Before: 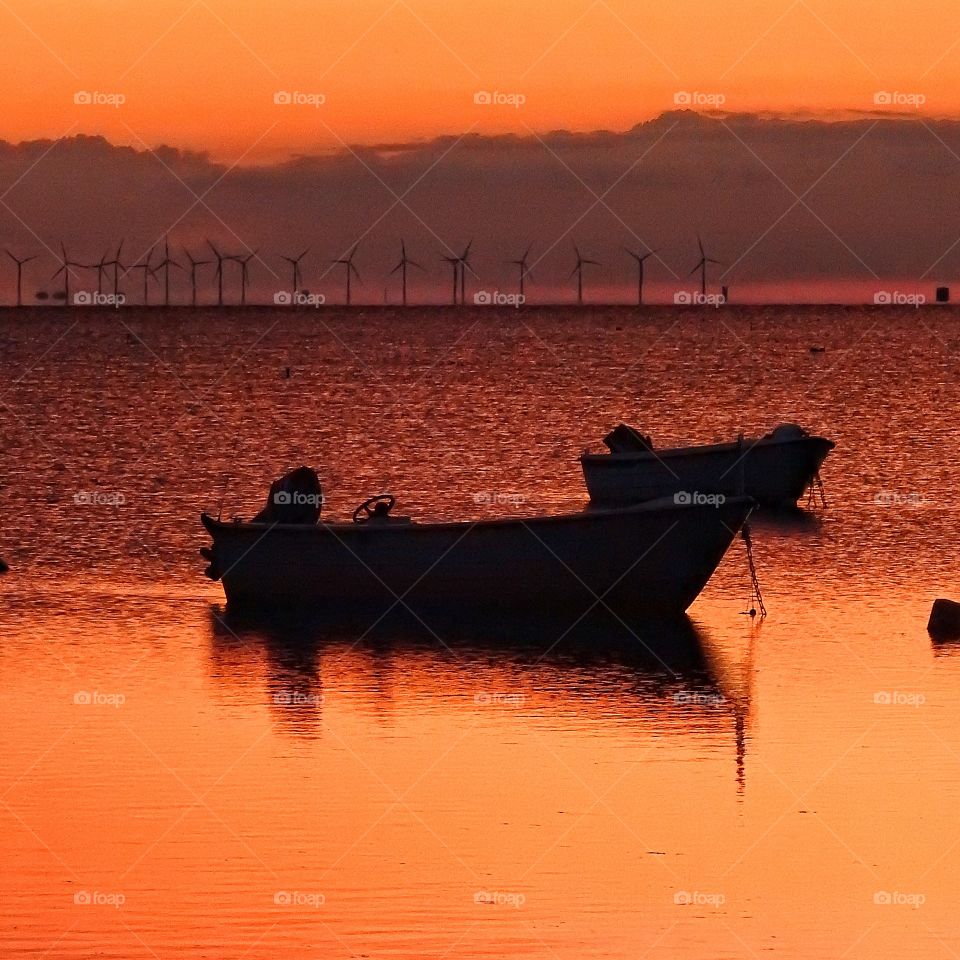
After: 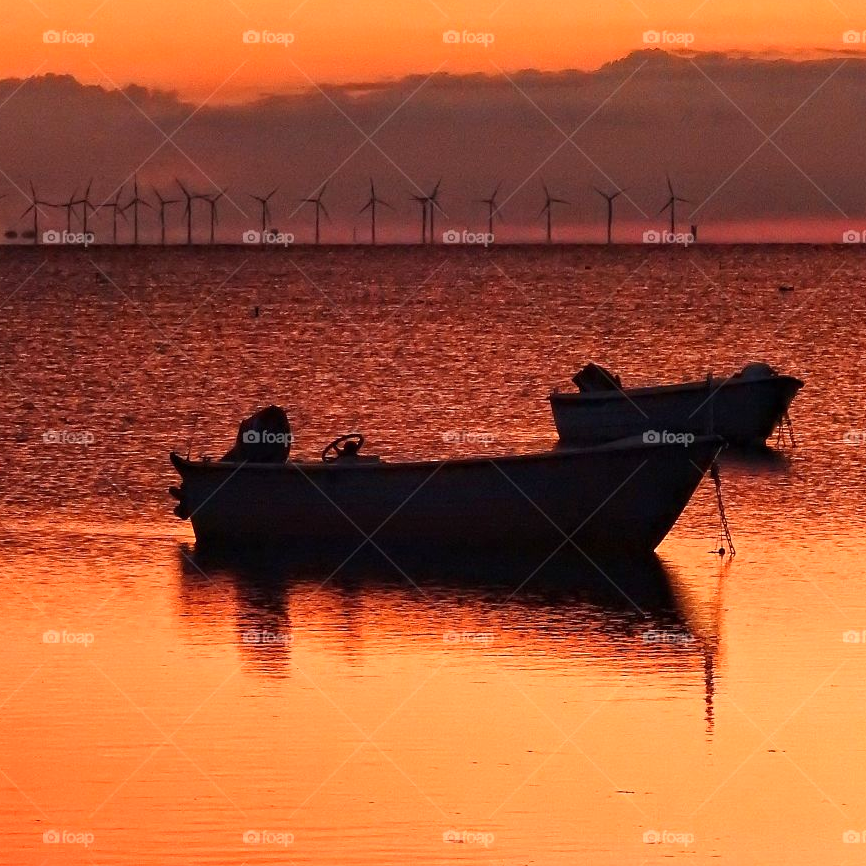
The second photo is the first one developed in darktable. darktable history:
exposure: exposure 0.15 EV
crop: left 3.305%, top 6.436%, right 6.389%, bottom 3.258%
